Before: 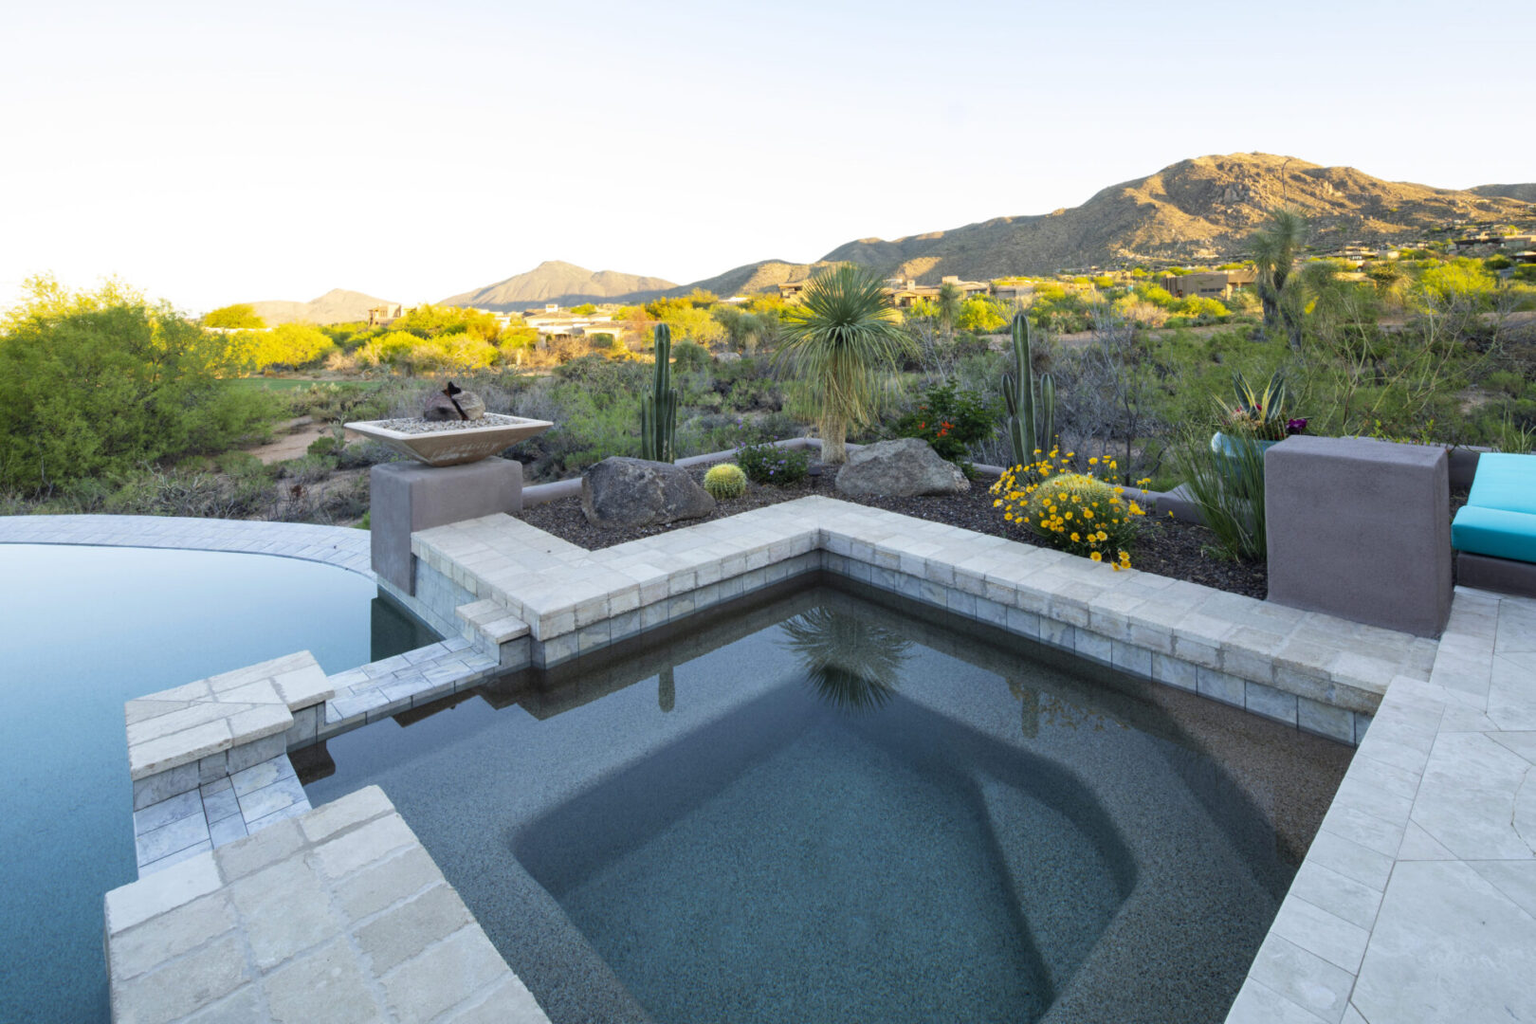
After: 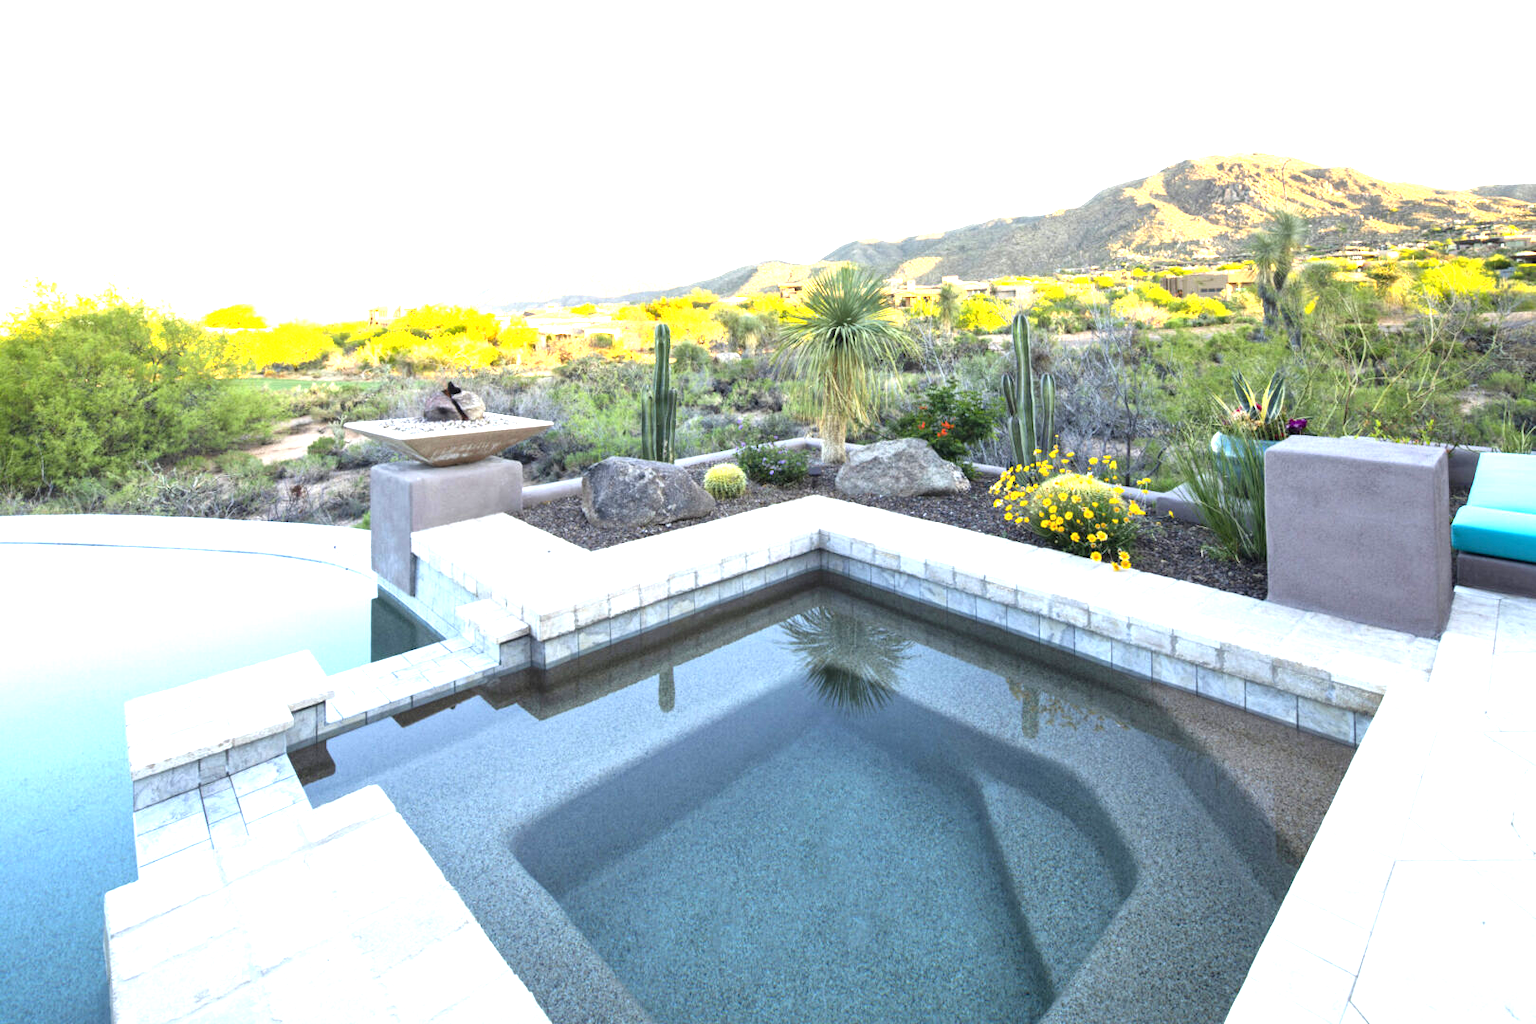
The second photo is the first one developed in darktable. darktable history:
exposure: black level correction 0, exposure 1.45 EV, compensate exposure bias true, compensate highlight preservation false
local contrast: mode bilateral grid, contrast 28, coarseness 16, detail 115%, midtone range 0.2
